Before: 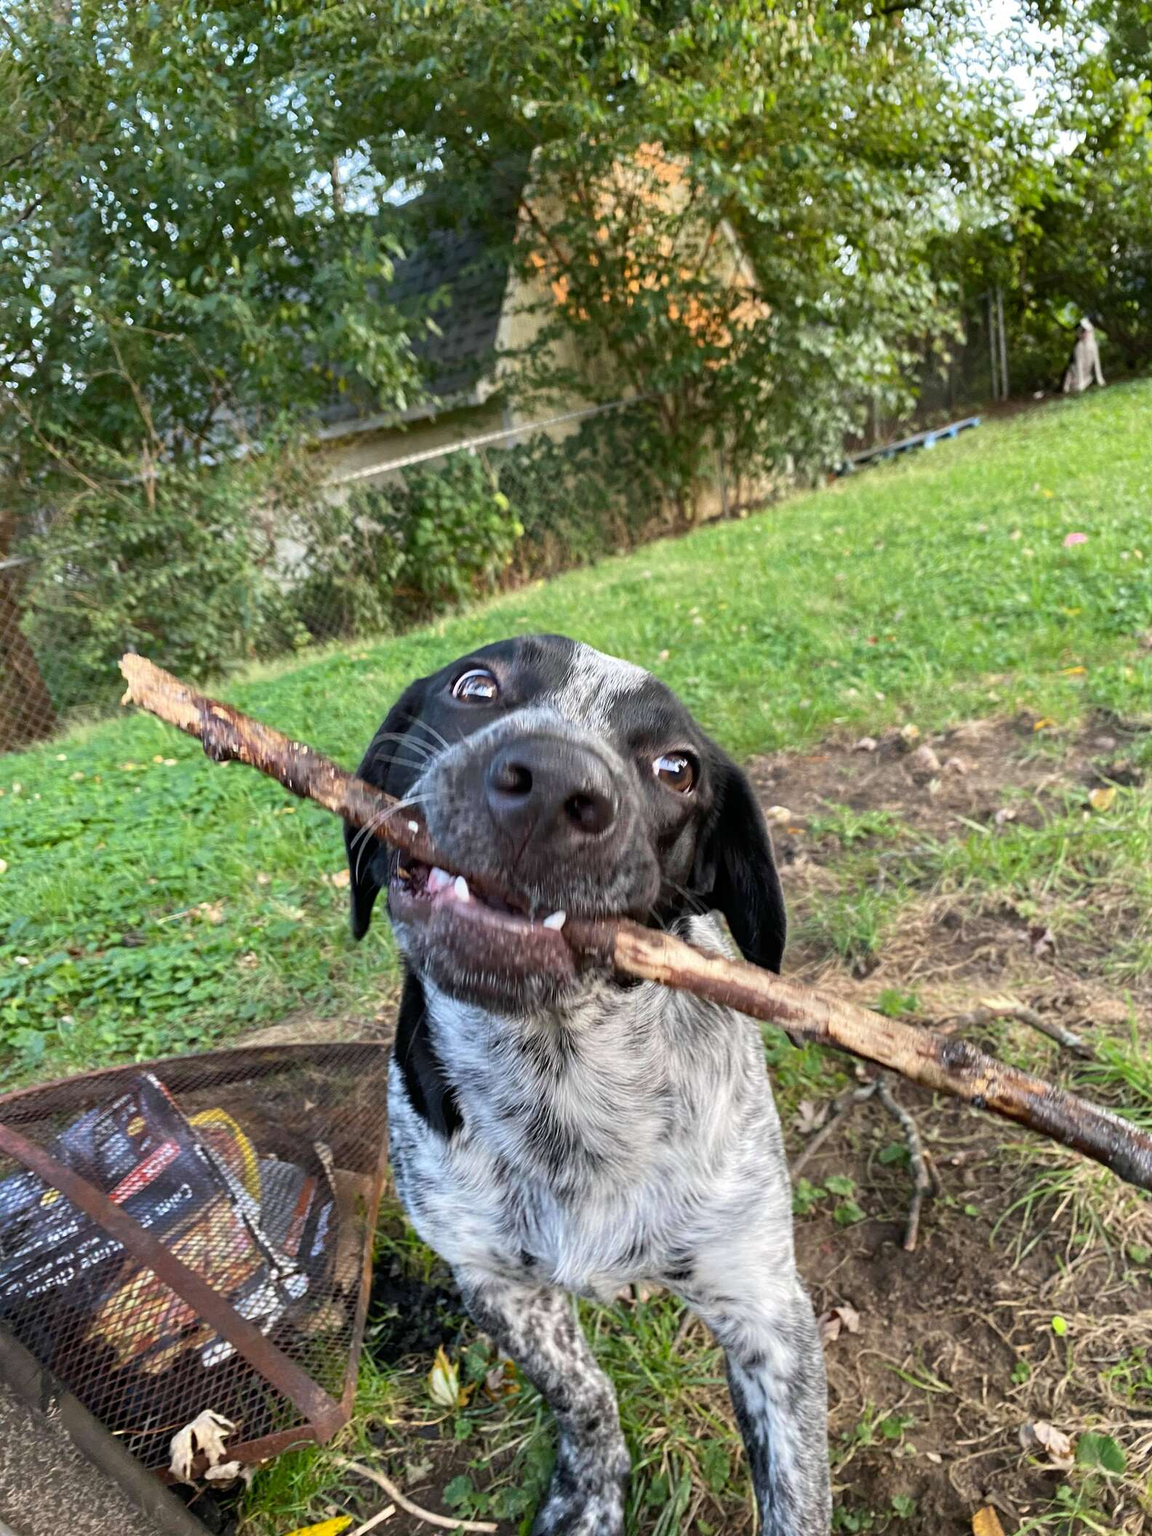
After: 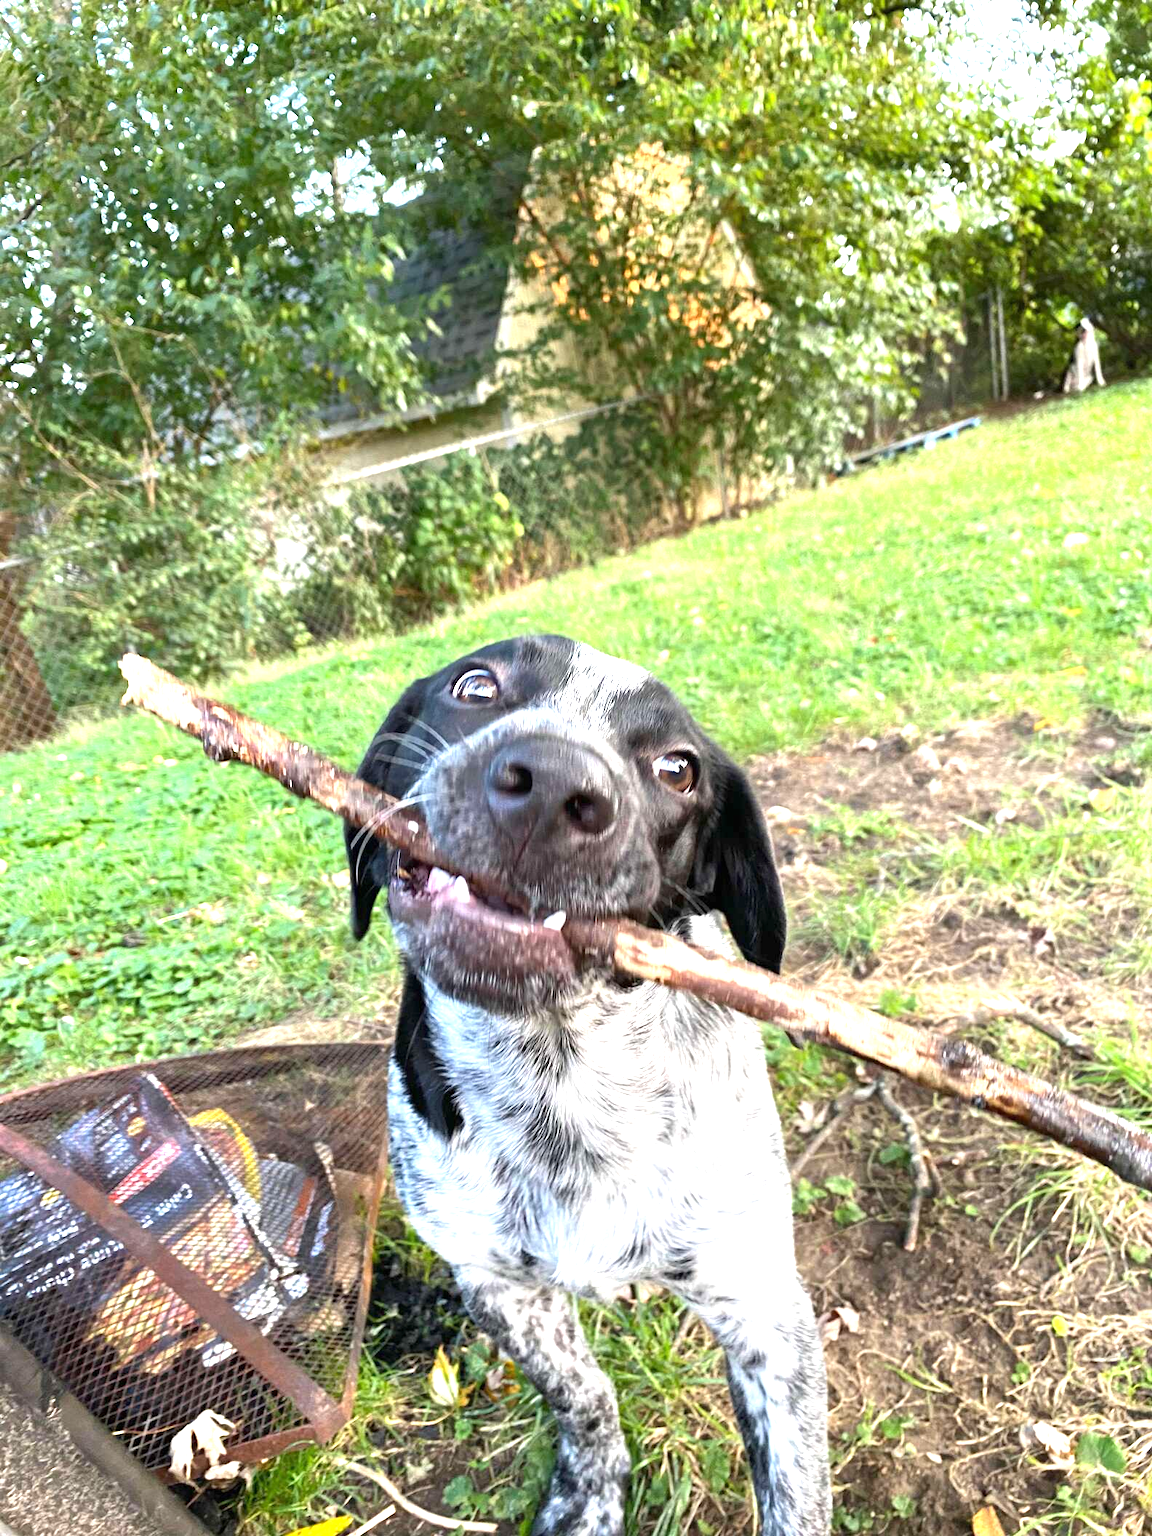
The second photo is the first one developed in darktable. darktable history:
exposure: black level correction 0, exposure 1.196 EV, compensate highlight preservation false
color zones: curves: ch0 [(0, 0.5) (0.143, 0.5) (0.286, 0.5) (0.429, 0.5) (0.571, 0.5) (0.714, 0.476) (0.857, 0.5) (1, 0.5)]; ch2 [(0, 0.5) (0.143, 0.5) (0.286, 0.5) (0.429, 0.5) (0.571, 0.5) (0.714, 0.487) (0.857, 0.5) (1, 0.5)]
